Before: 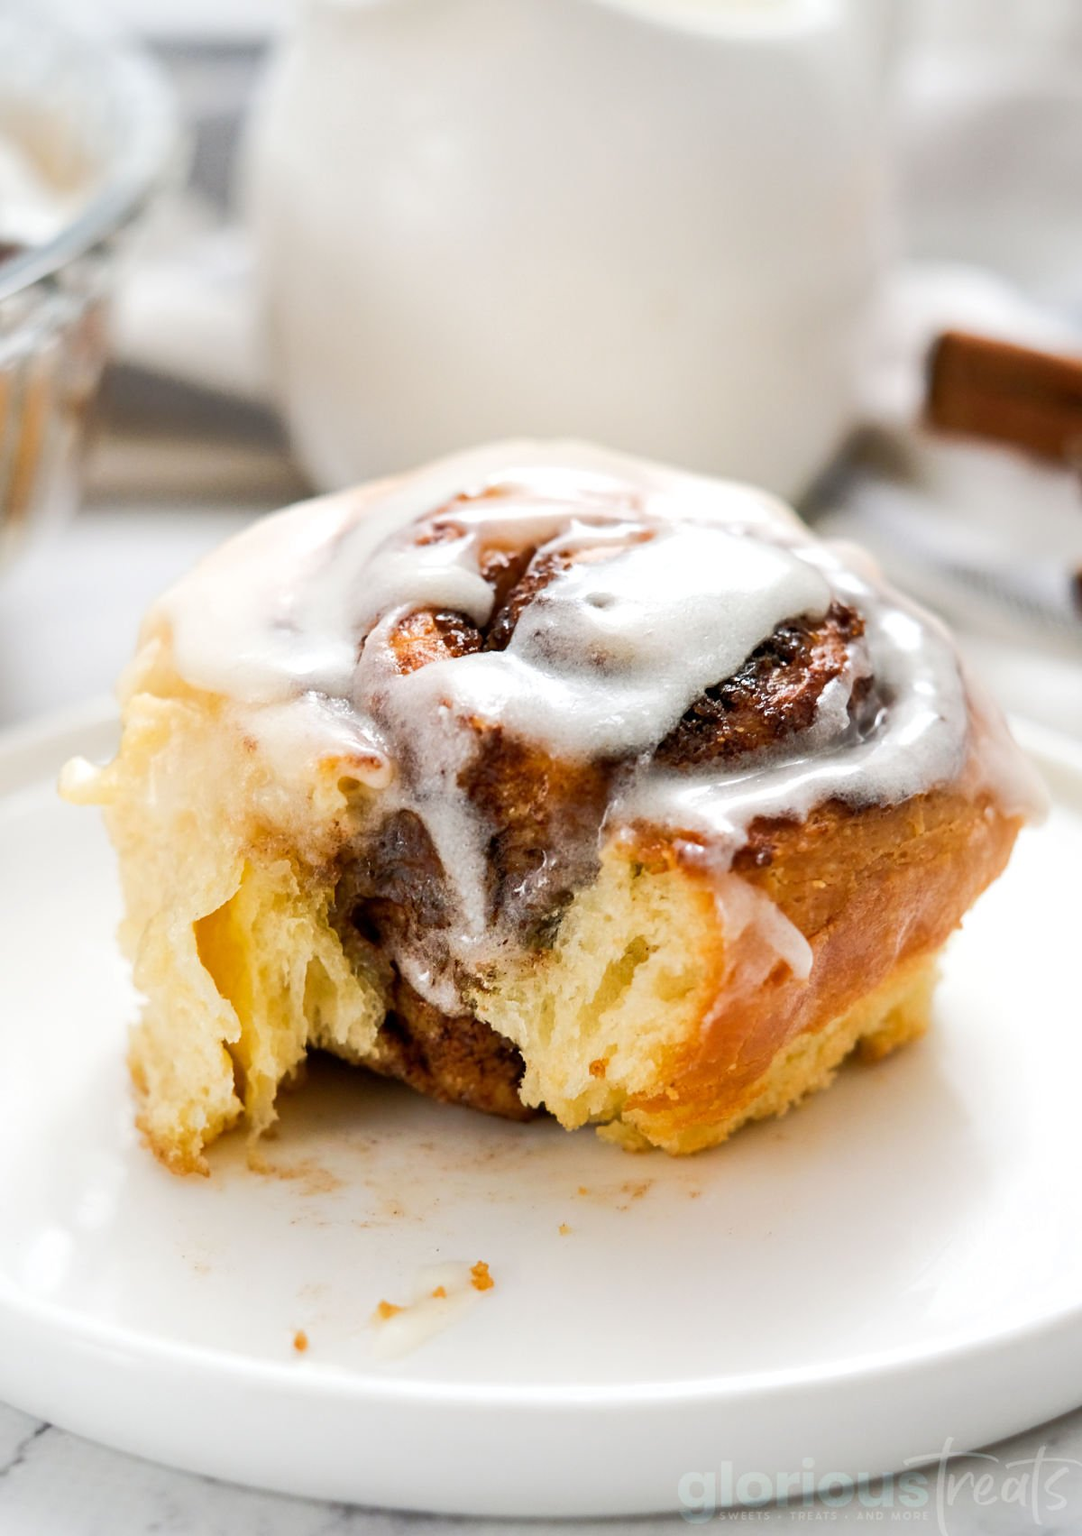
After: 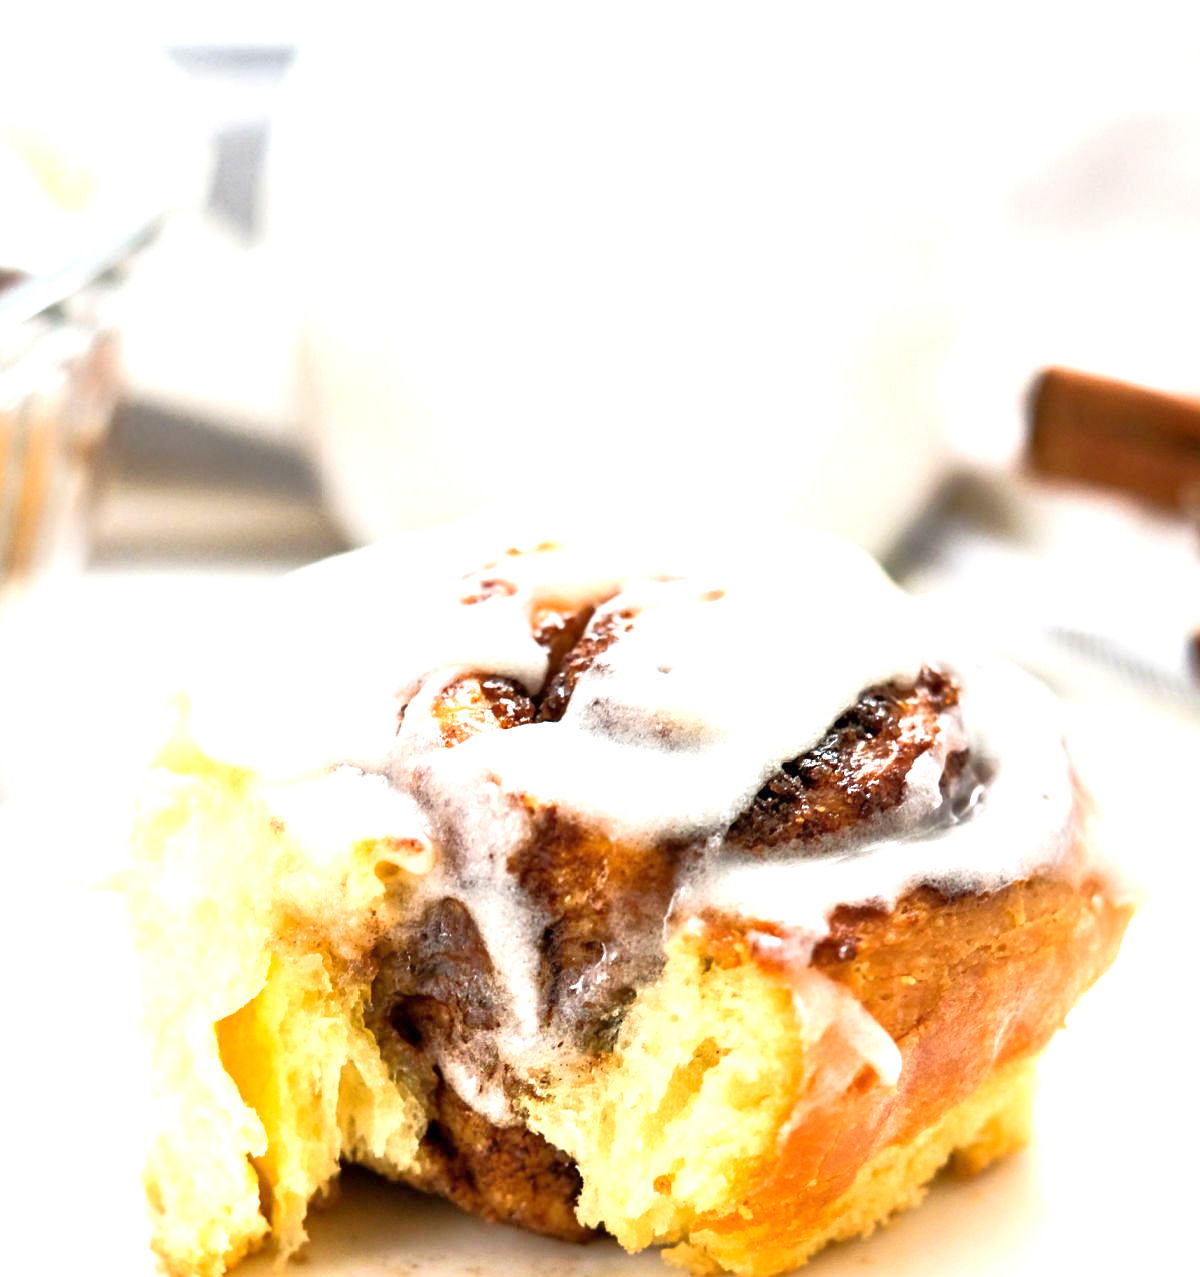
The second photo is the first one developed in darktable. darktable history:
exposure: exposure 1.001 EV, compensate exposure bias true, compensate highlight preservation false
crop: bottom 24.982%
